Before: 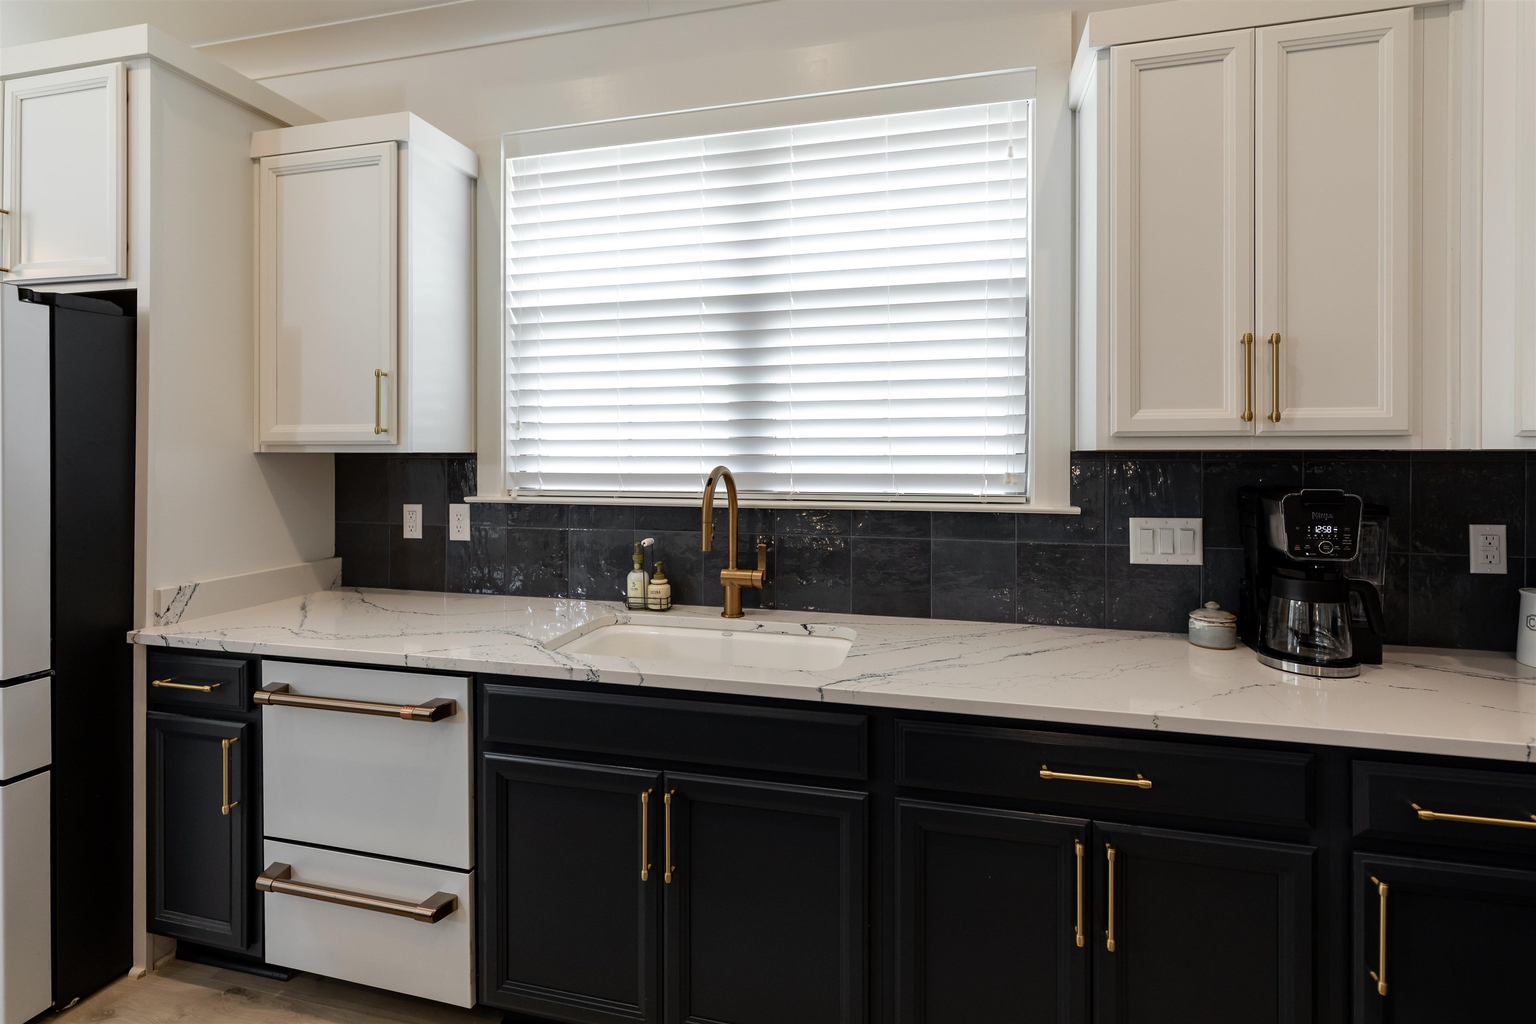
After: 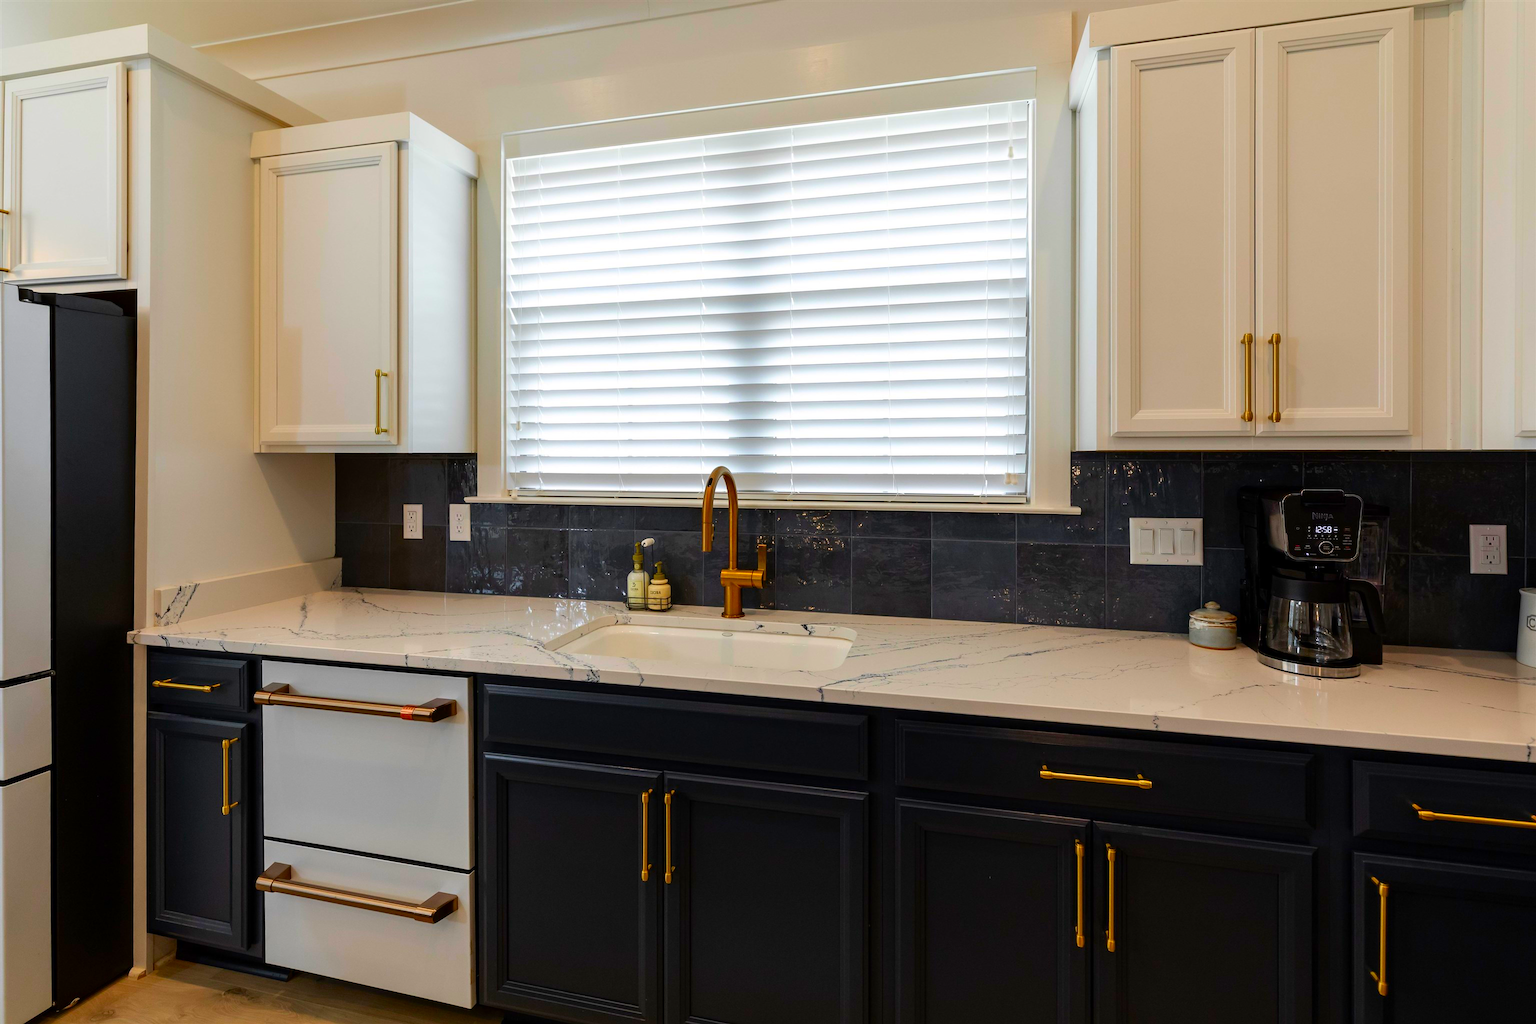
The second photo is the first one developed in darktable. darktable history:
color correction: highlights b* 0.038, saturation 2.19
